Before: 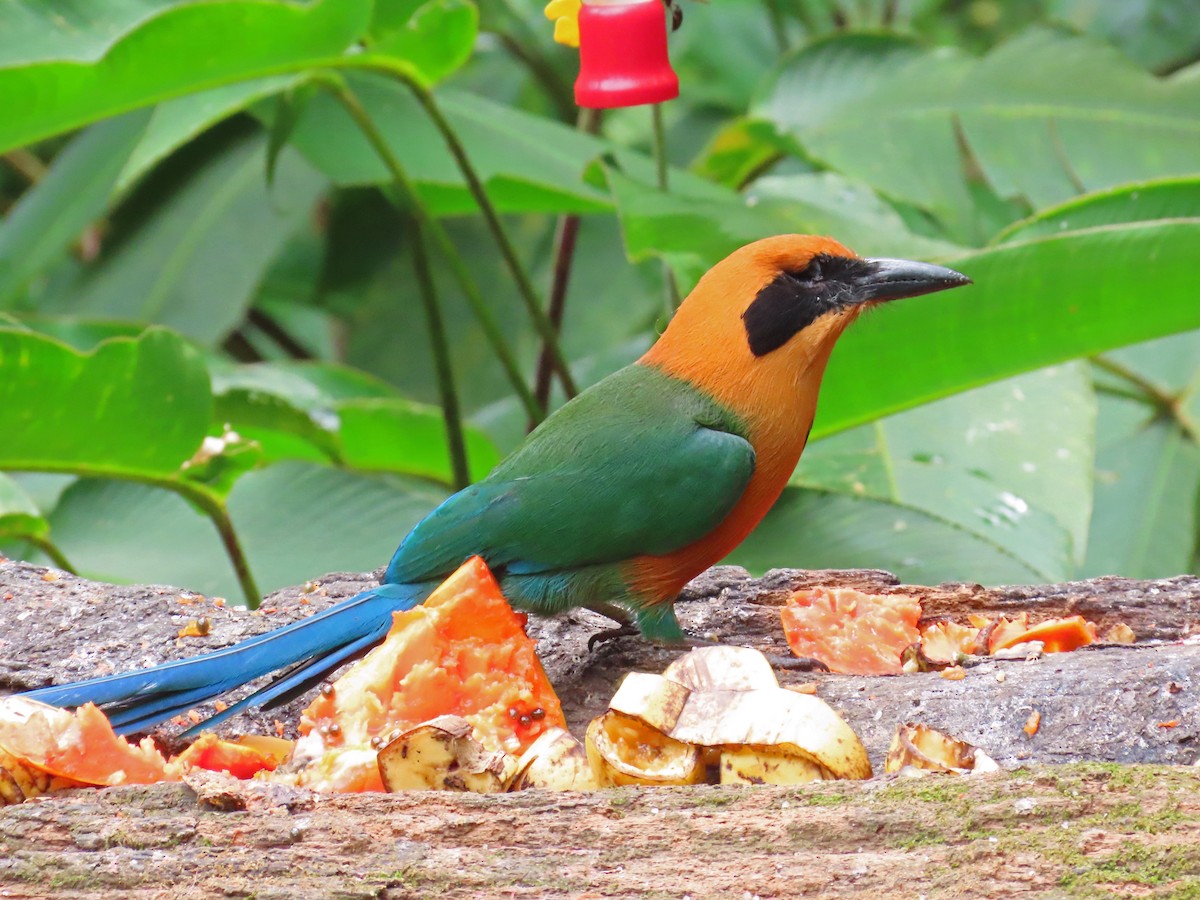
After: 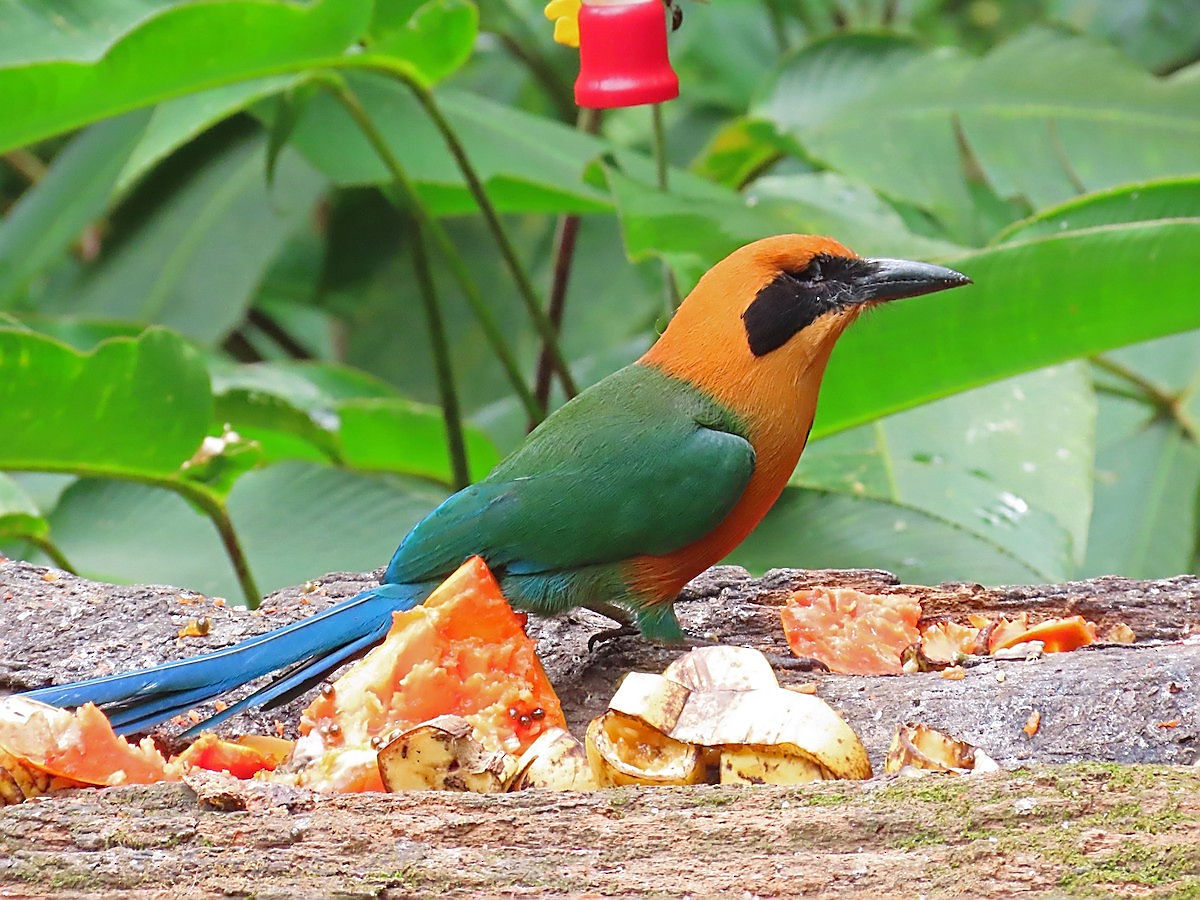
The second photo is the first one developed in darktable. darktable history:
sharpen: radius 1.376, amount 1.259, threshold 0.843
